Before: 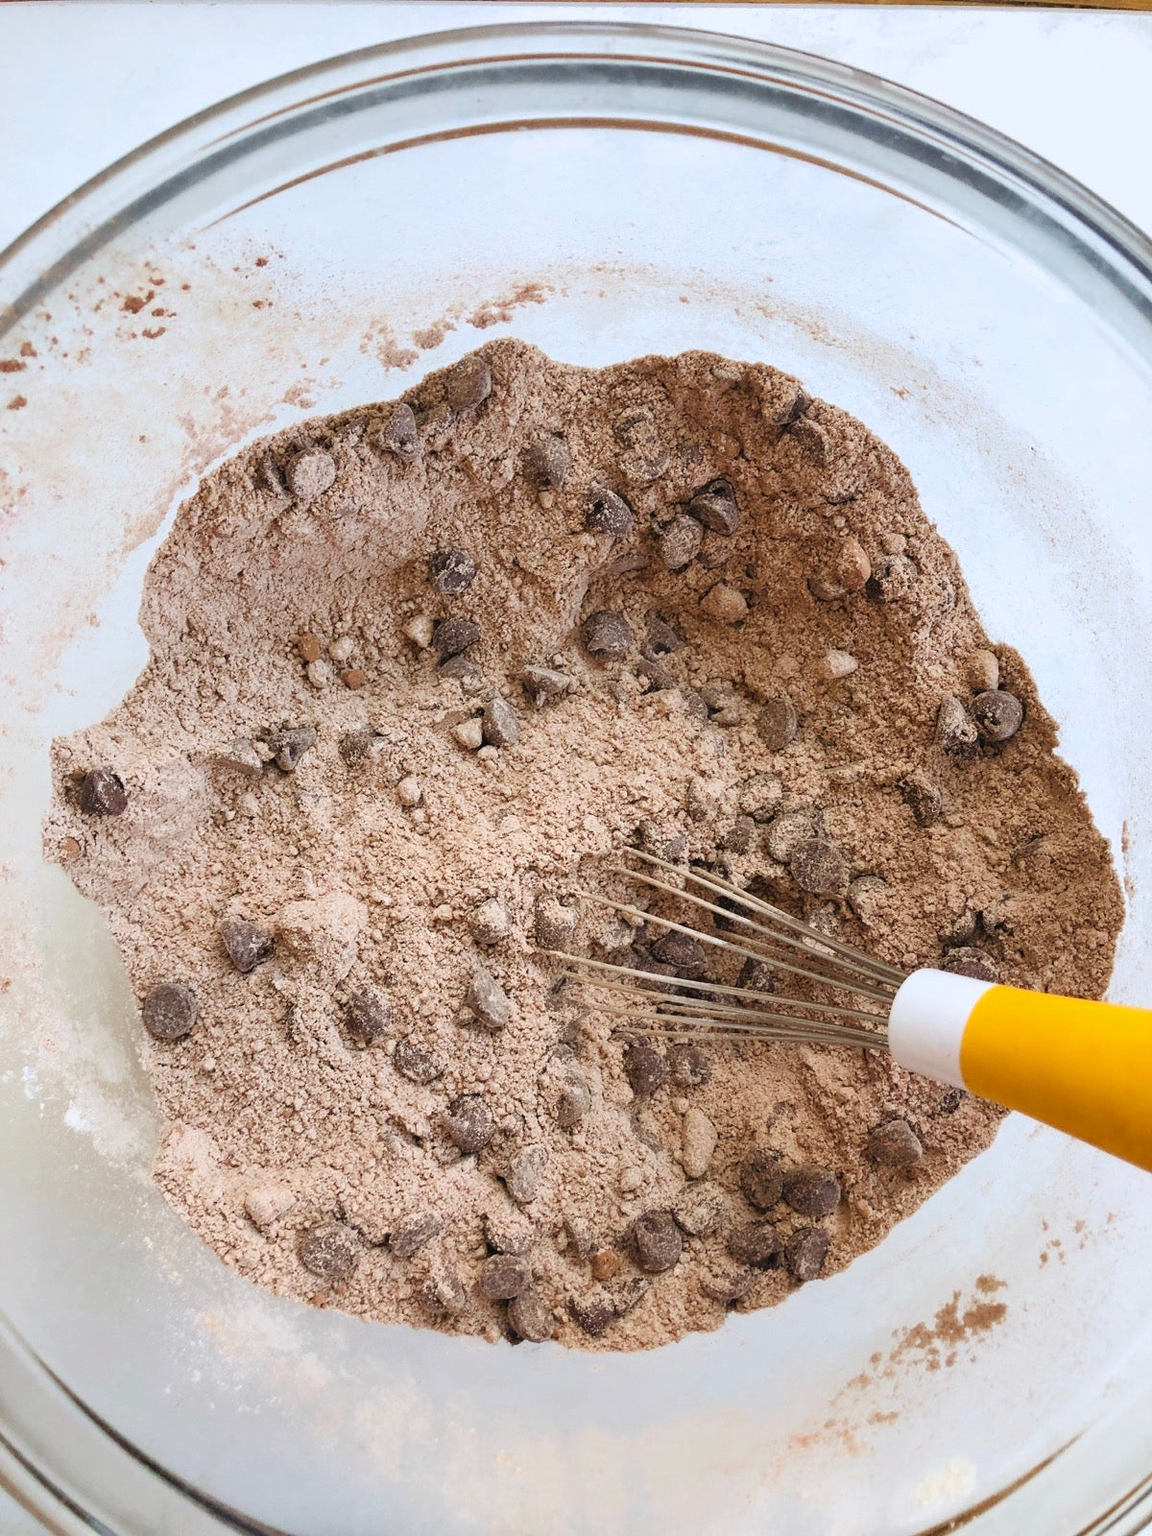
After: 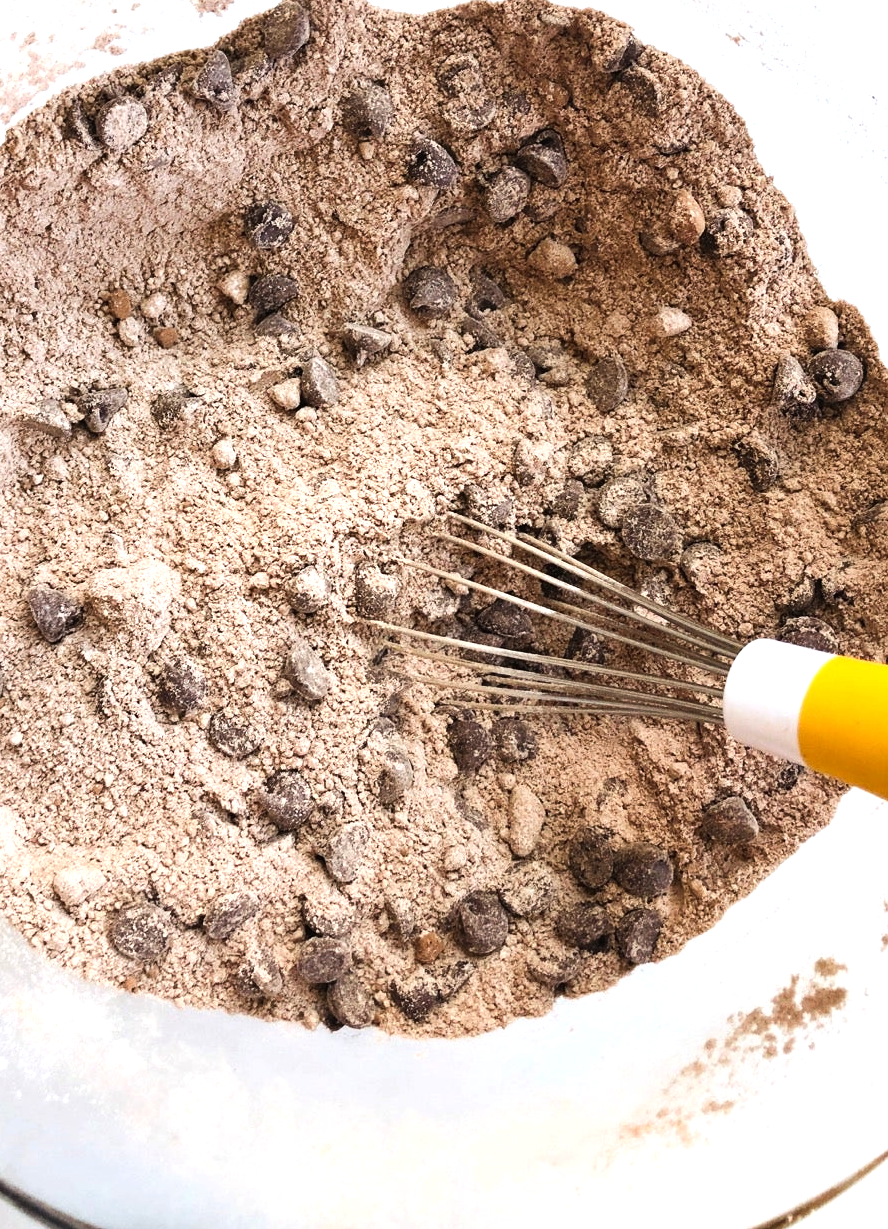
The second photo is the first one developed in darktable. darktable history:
tone equalizer: -8 EV -0.729 EV, -7 EV -0.668 EV, -6 EV -0.564 EV, -5 EV -0.407 EV, -3 EV 0.396 EV, -2 EV 0.6 EV, -1 EV 0.677 EV, +0 EV 0.742 EV, edges refinement/feathering 500, mask exposure compensation -1.57 EV, preserve details no
crop: left 16.87%, top 23.173%, right 9.052%
